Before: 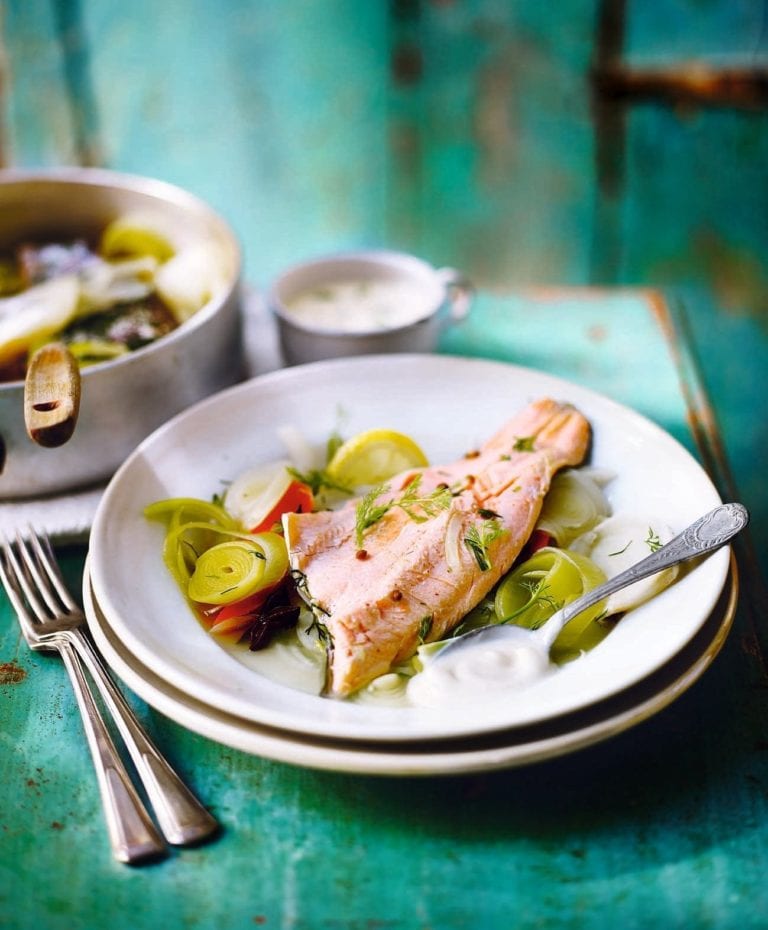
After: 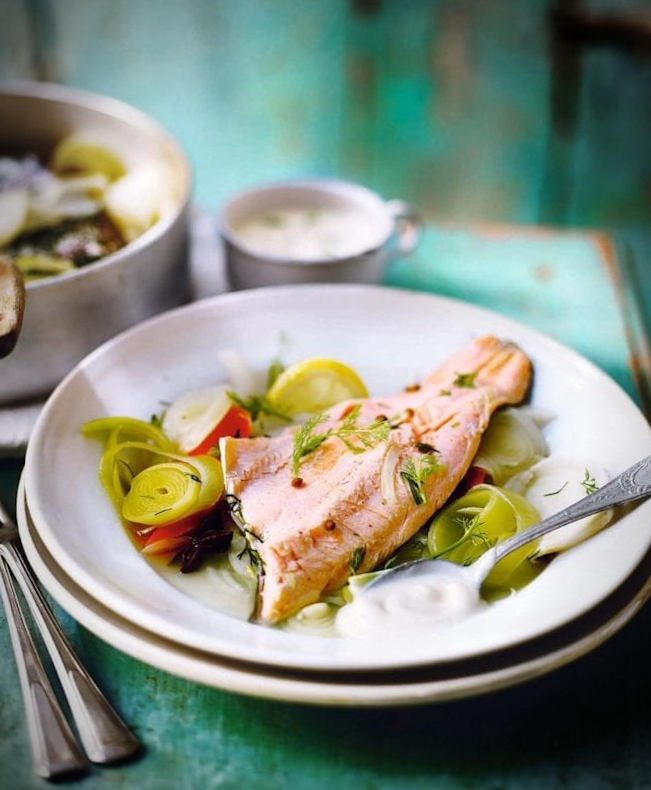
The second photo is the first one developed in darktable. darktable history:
crop and rotate: angle -2.85°, left 5.402%, top 5.203%, right 4.758%, bottom 4.74%
vignetting: brightness -0.704, saturation -0.486, automatic ratio true
